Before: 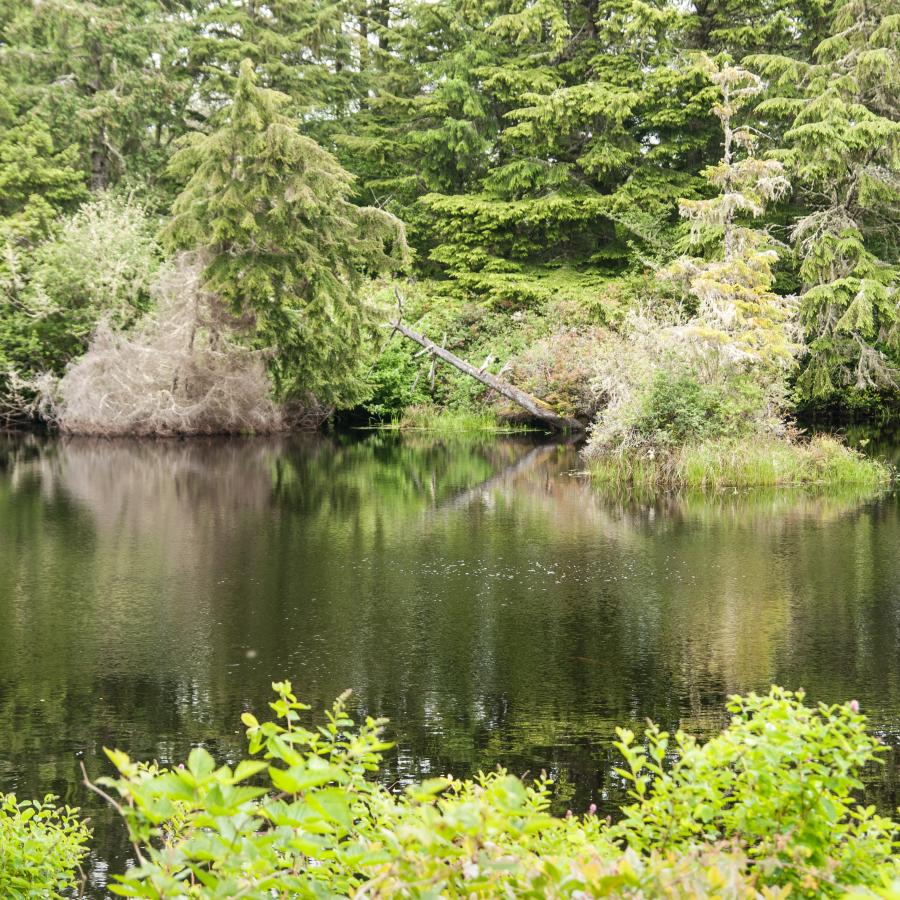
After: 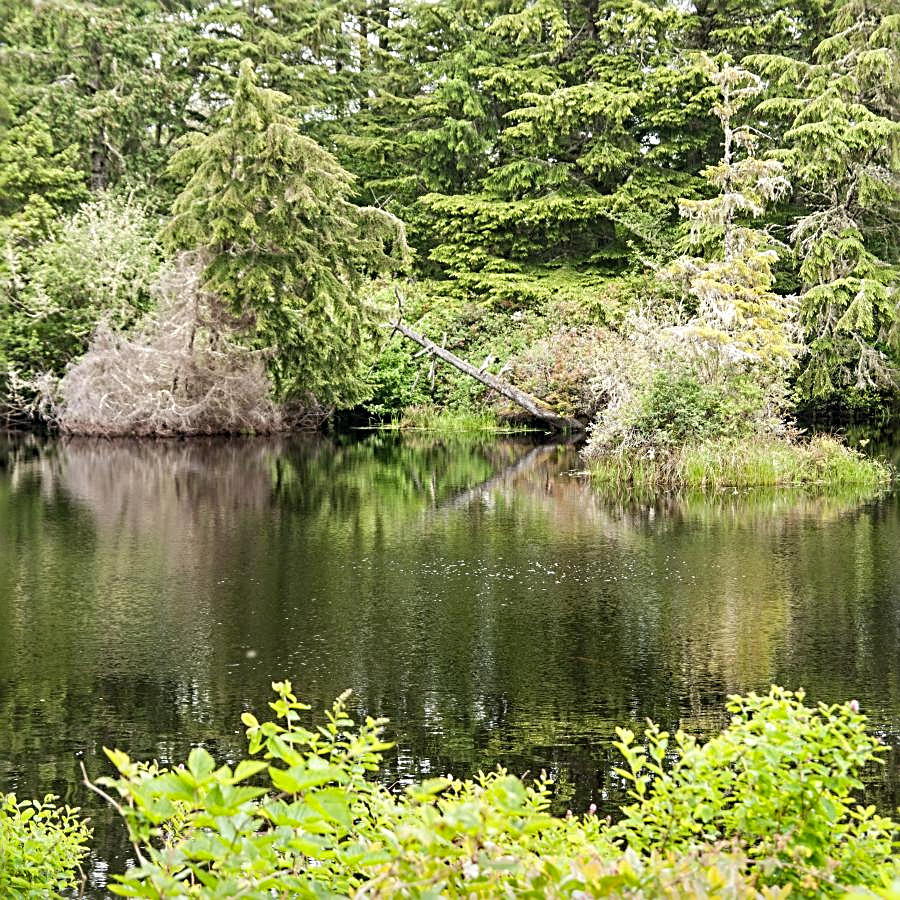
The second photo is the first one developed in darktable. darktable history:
local contrast: highlights 100%, shadows 100%, detail 120%, midtone range 0.2
sharpen: radius 2.817, amount 0.715
haze removal: compatibility mode true, adaptive false
